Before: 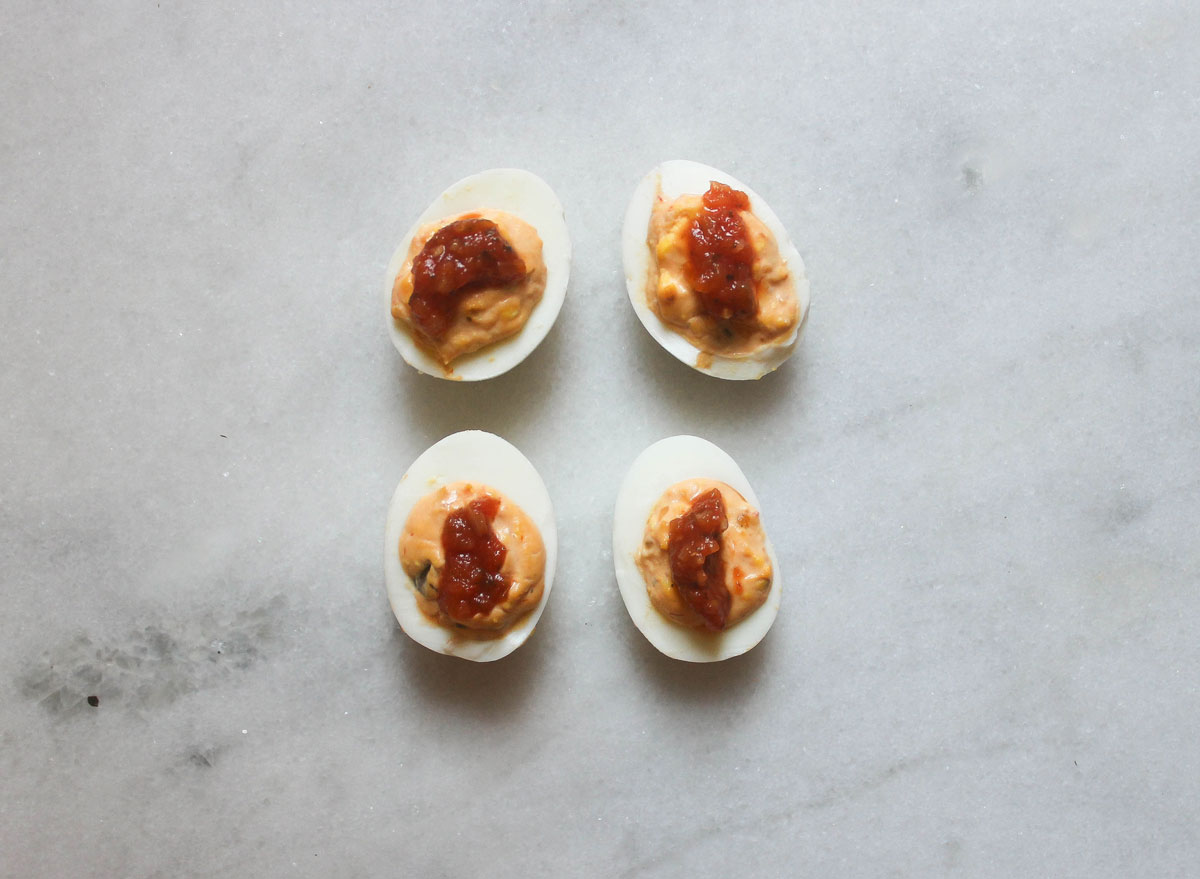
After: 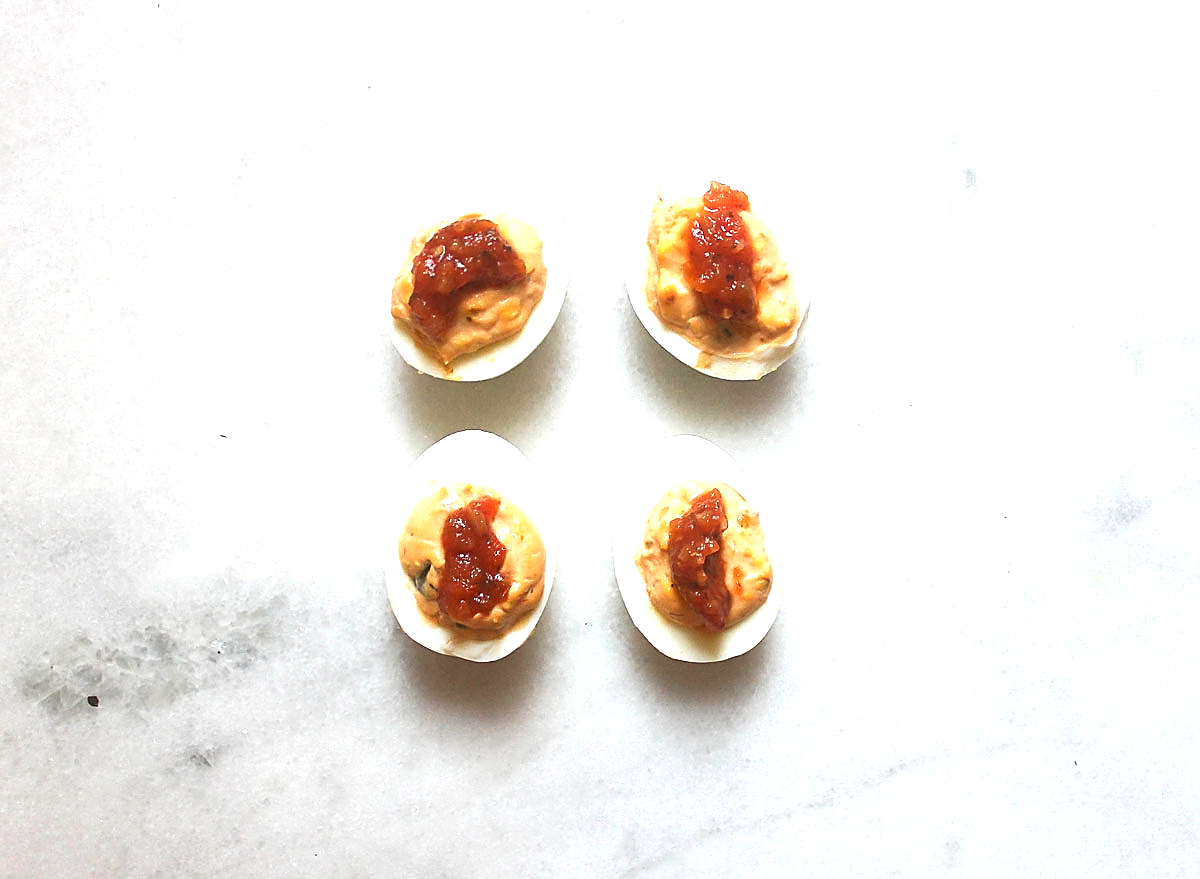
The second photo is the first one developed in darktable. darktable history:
exposure: black level correction 0, exposure 1 EV, compensate highlight preservation false
sharpen: radius 1.347, amount 1.249, threshold 0.748
